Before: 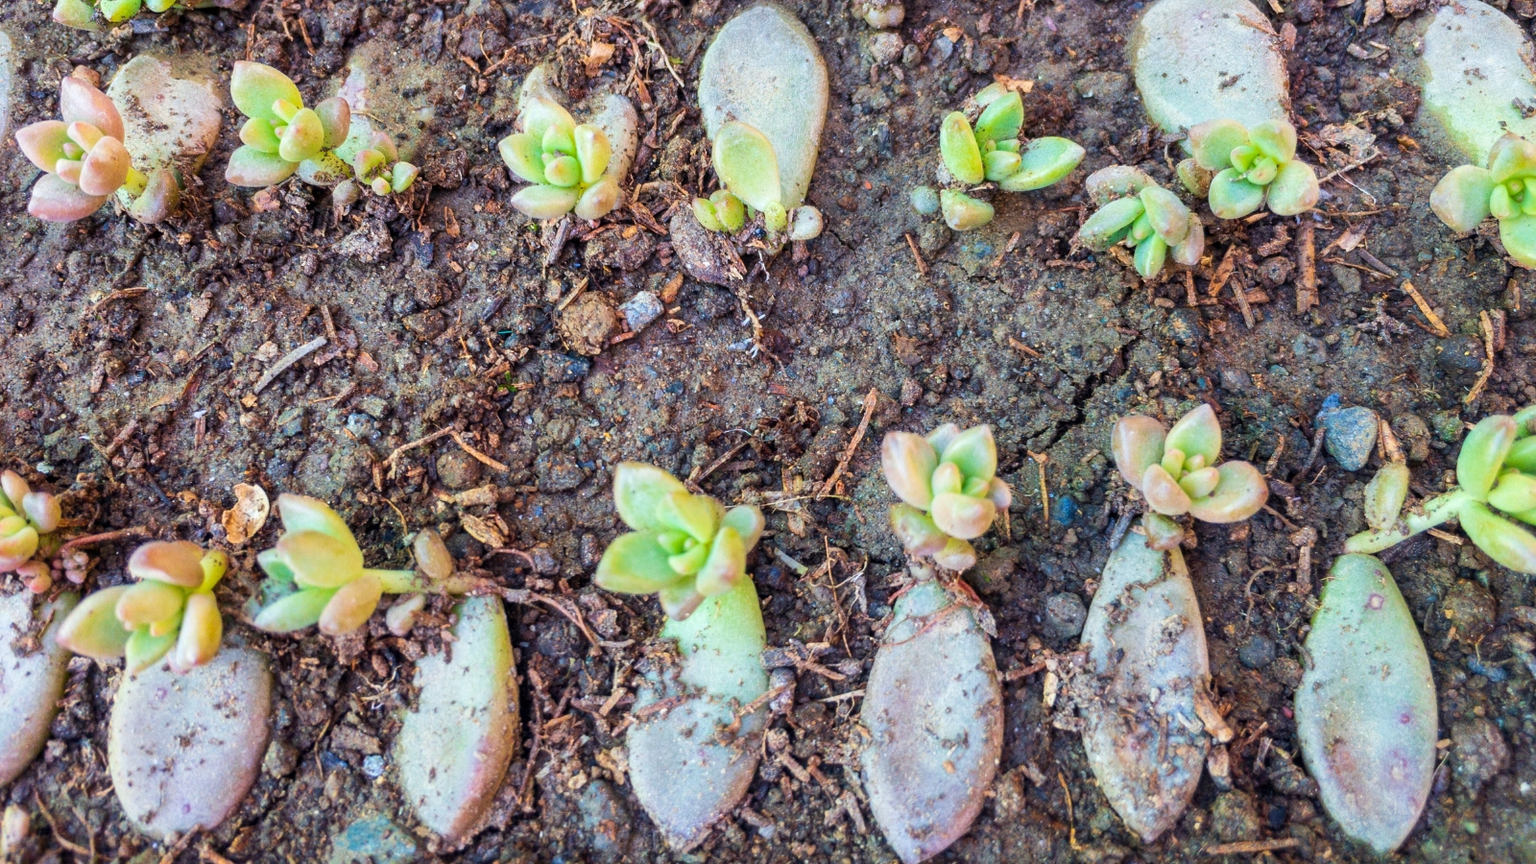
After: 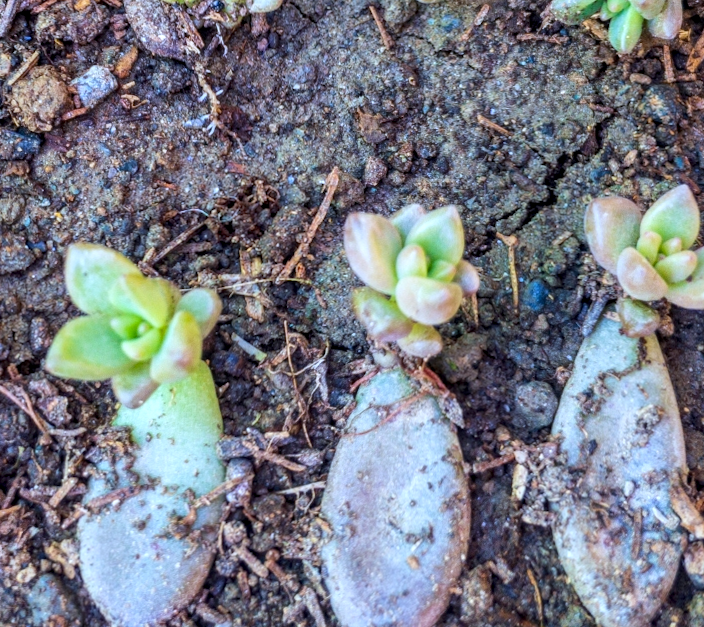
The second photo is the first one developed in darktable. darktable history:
local contrast: detail 130%
color balance rgb: saturation formula JzAzBz (2021)
crop: left 35.432%, top 26.233%, right 20.145%, bottom 3.432%
white balance: red 0.931, blue 1.11
rotate and perspective: rotation 0.192°, lens shift (horizontal) -0.015, crop left 0.005, crop right 0.996, crop top 0.006, crop bottom 0.99
